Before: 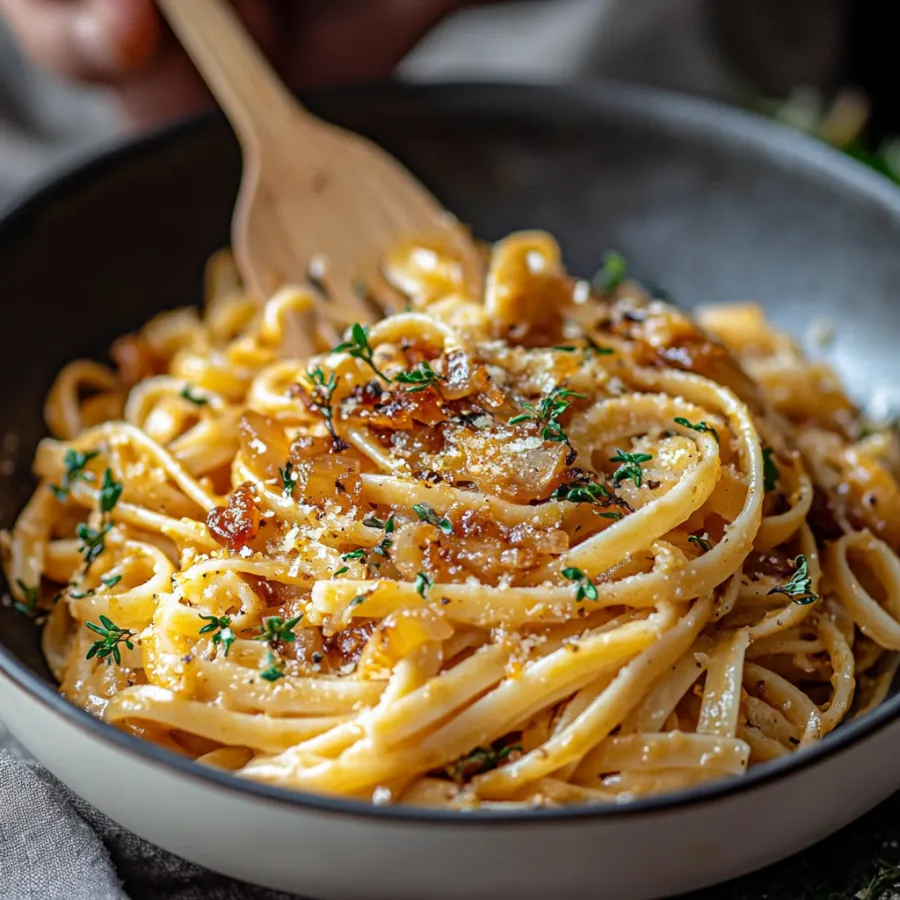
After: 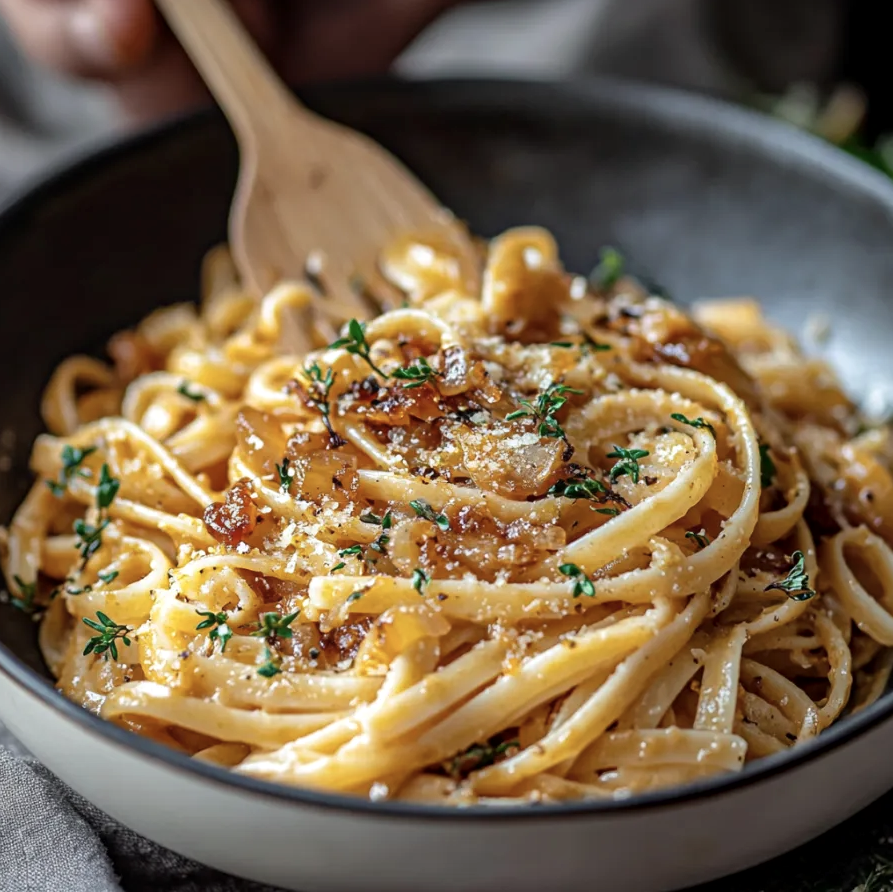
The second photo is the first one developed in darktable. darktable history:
crop: left 0.434%, top 0.485%, right 0.244%, bottom 0.386%
base curve: exposure shift 0, preserve colors none
contrast brightness saturation: saturation -0.17
local contrast: mode bilateral grid, contrast 20, coarseness 50, detail 120%, midtone range 0.2
